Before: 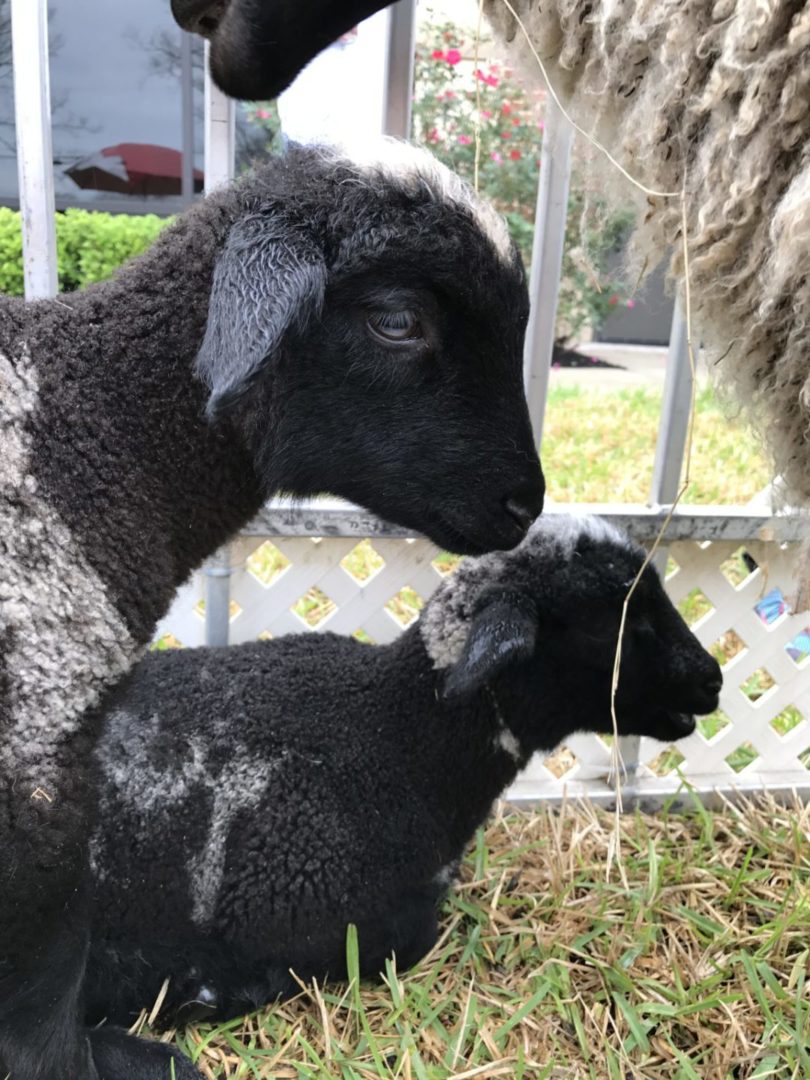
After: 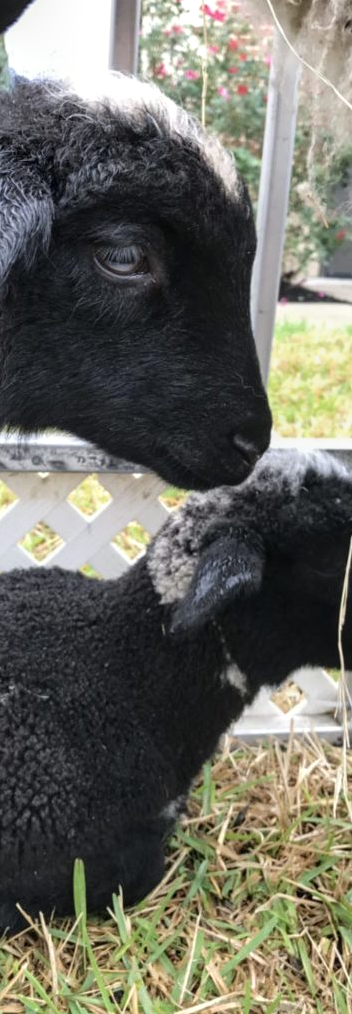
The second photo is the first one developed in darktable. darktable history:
local contrast: on, module defaults
levels: levels [0, 0.492, 0.984]
crop: left 33.755%, top 6.06%, right 22.775%
